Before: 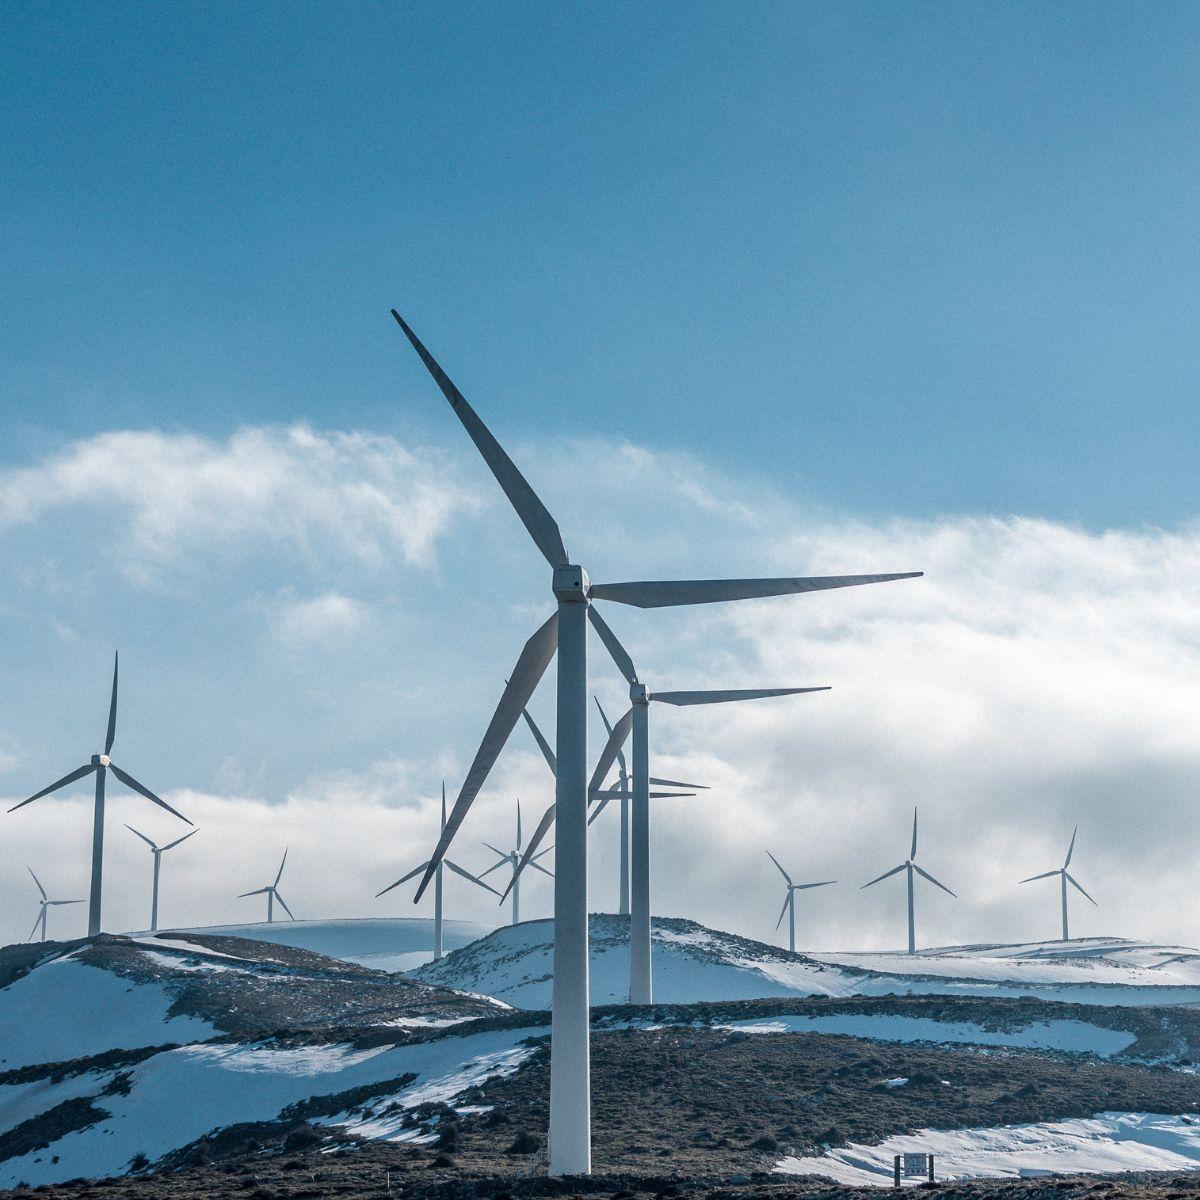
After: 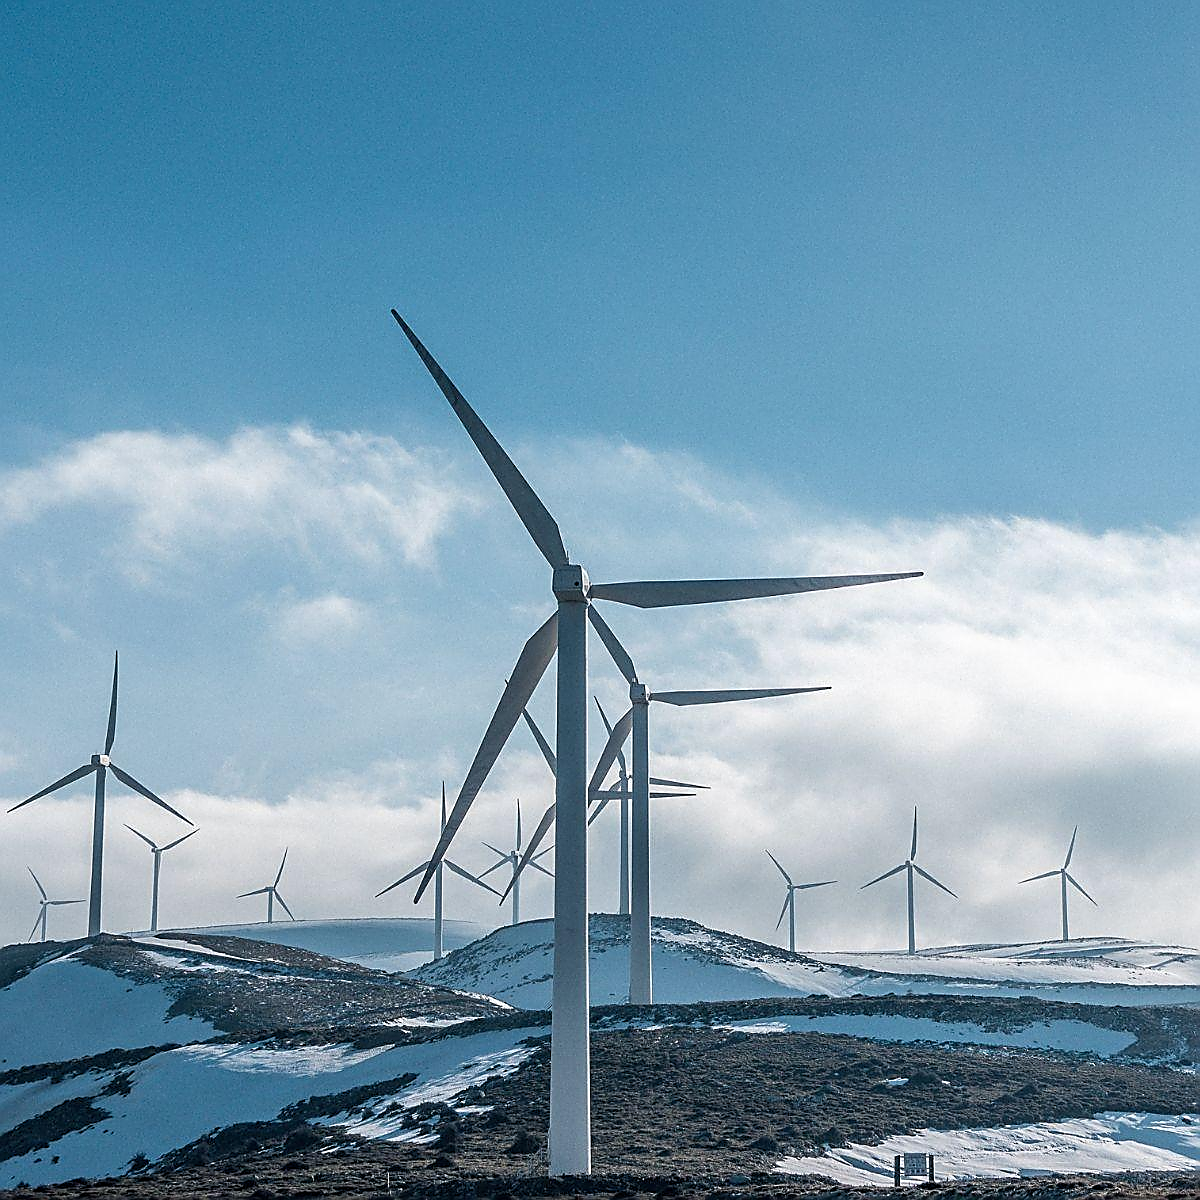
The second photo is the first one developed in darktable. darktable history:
sharpen: radius 1.403, amount 1.258, threshold 0.697
levels: mode automatic, levels [0.062, 0.494, 0.925]
